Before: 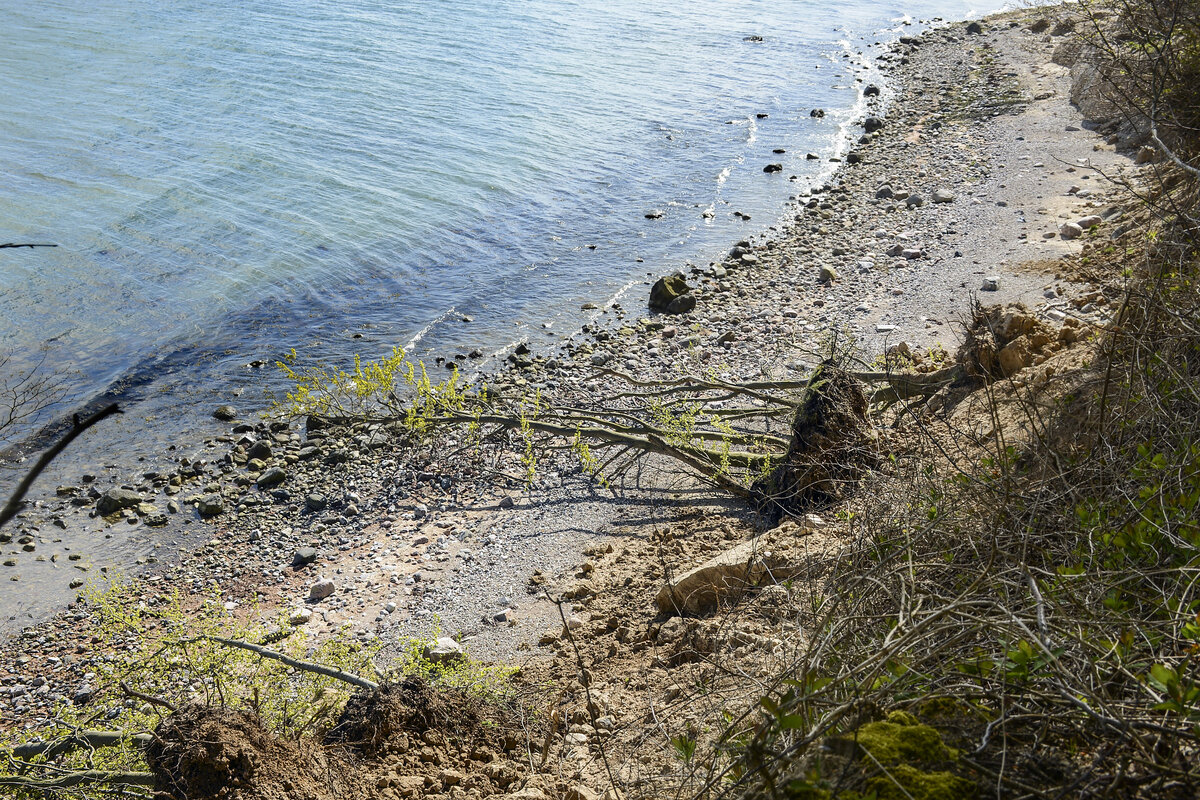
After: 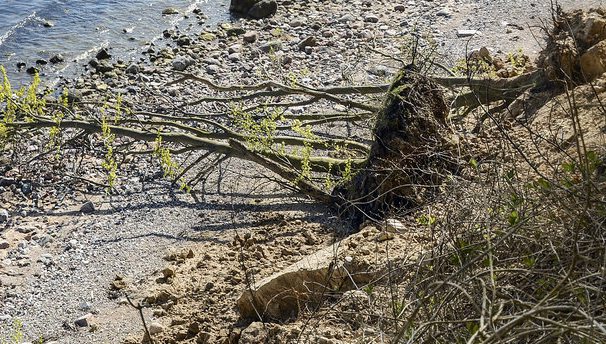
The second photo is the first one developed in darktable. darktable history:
crop: left 34.929%, top 36.913%, right 14.554%, bottom 20.02%
